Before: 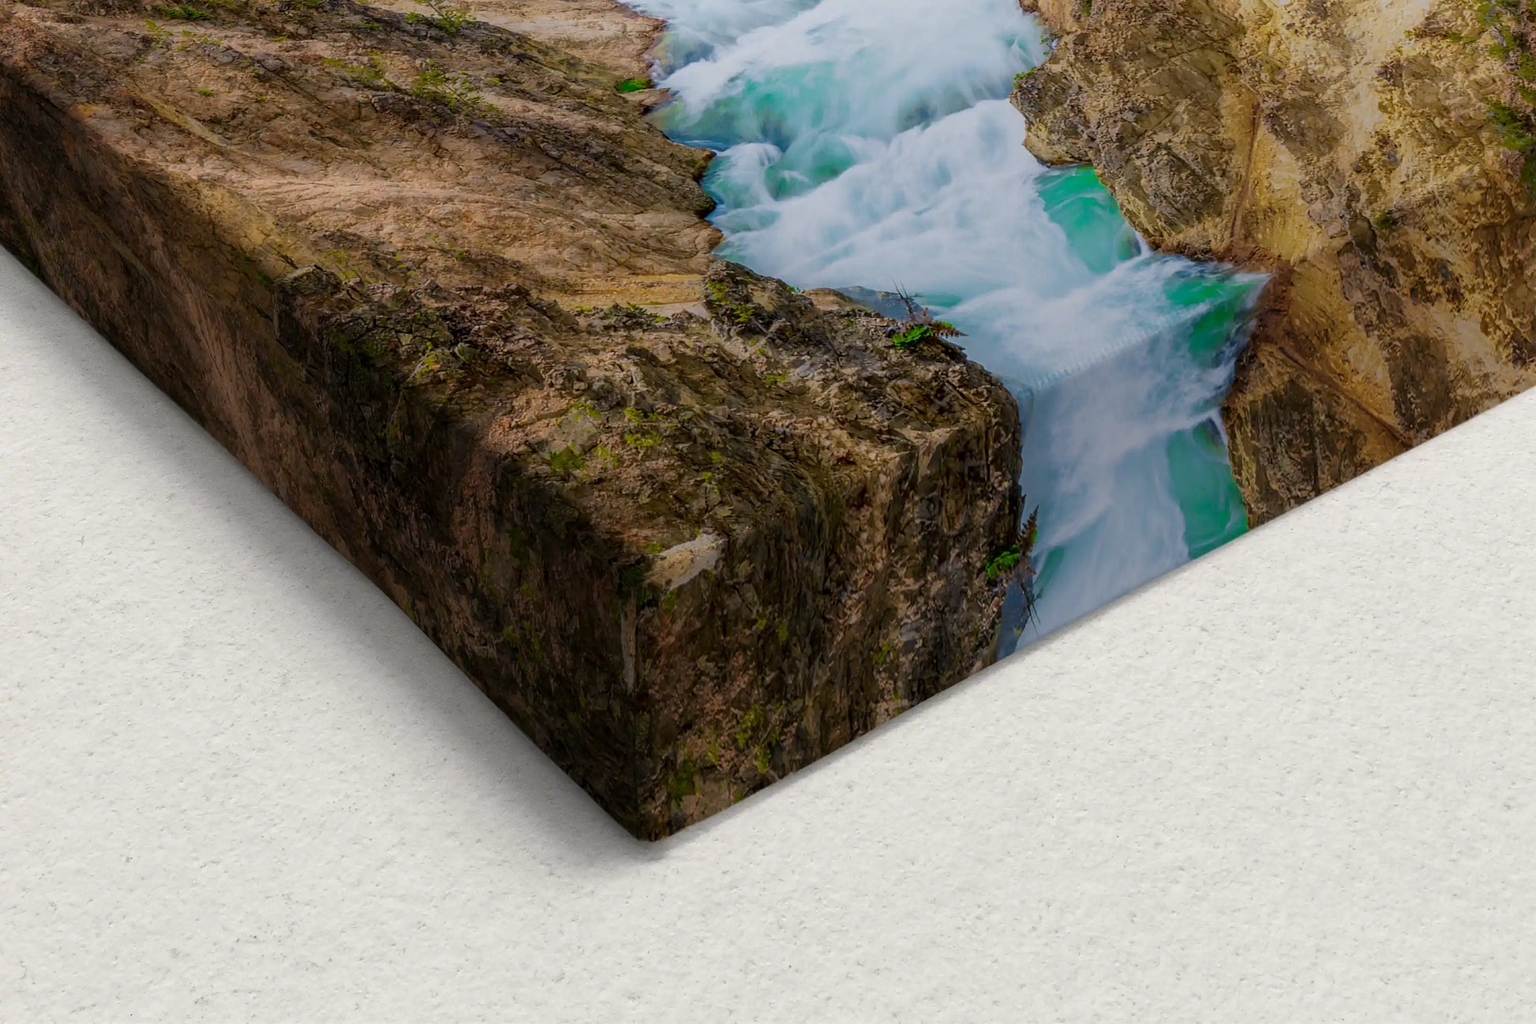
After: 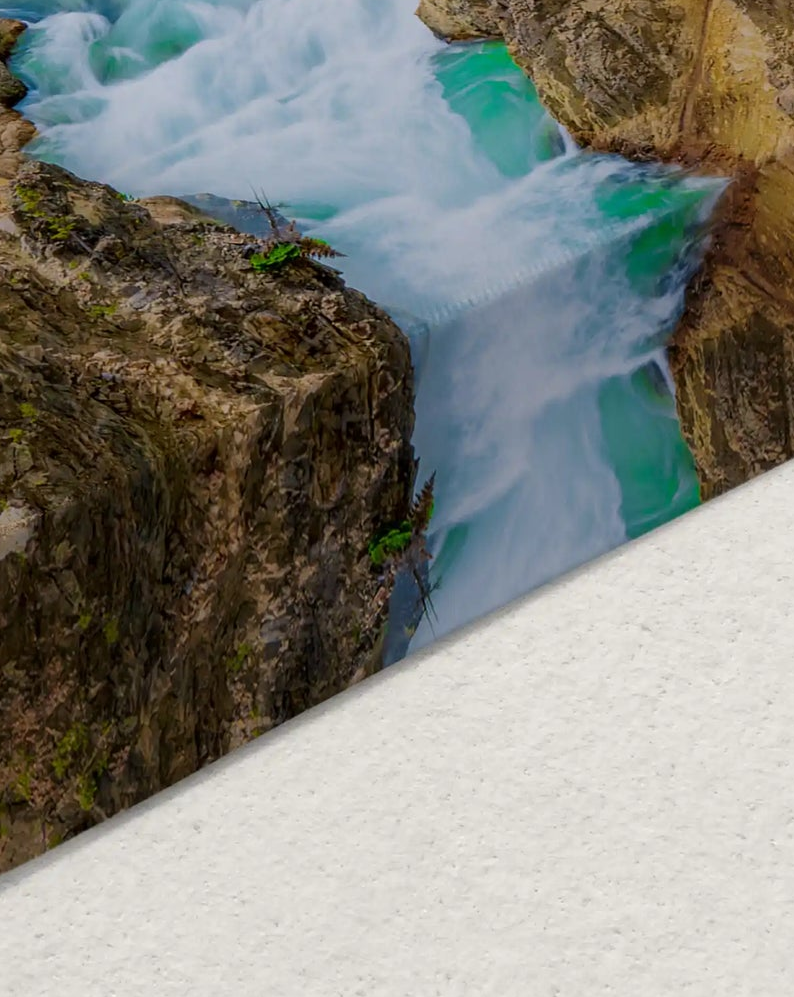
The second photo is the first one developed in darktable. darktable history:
crop: left 45.248%, top 13.105%, right 13.934%, bottom 10.019%
